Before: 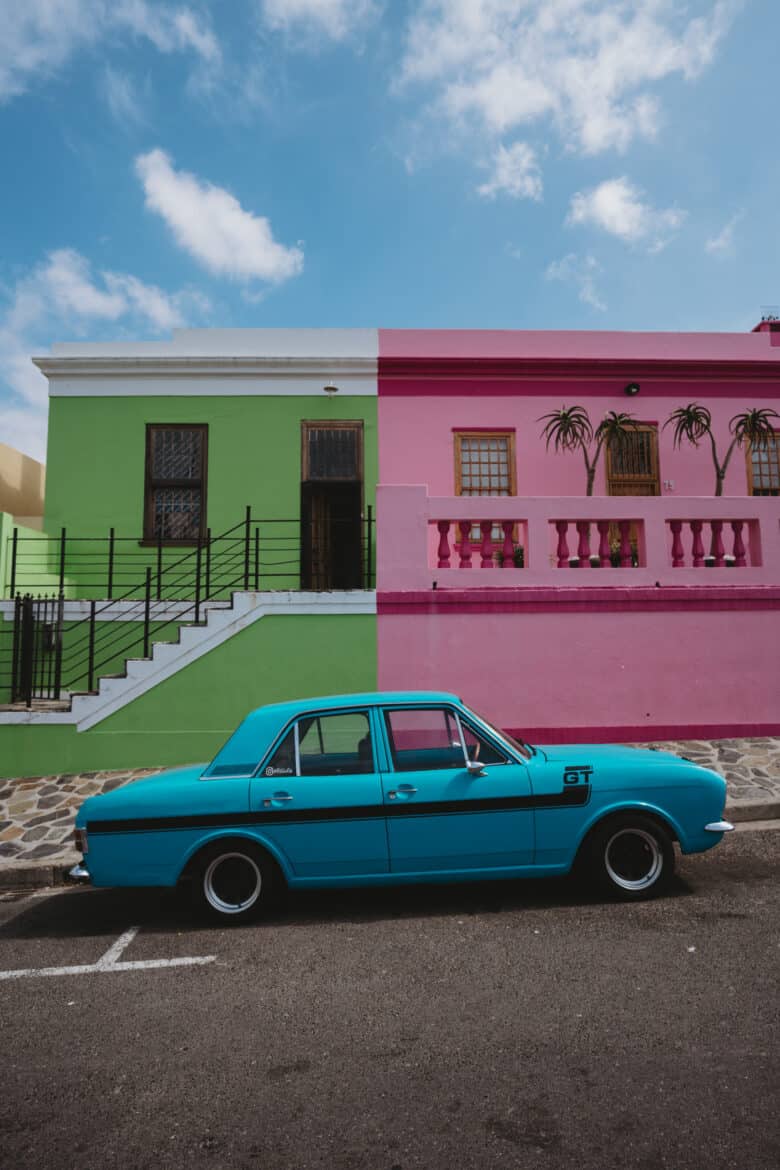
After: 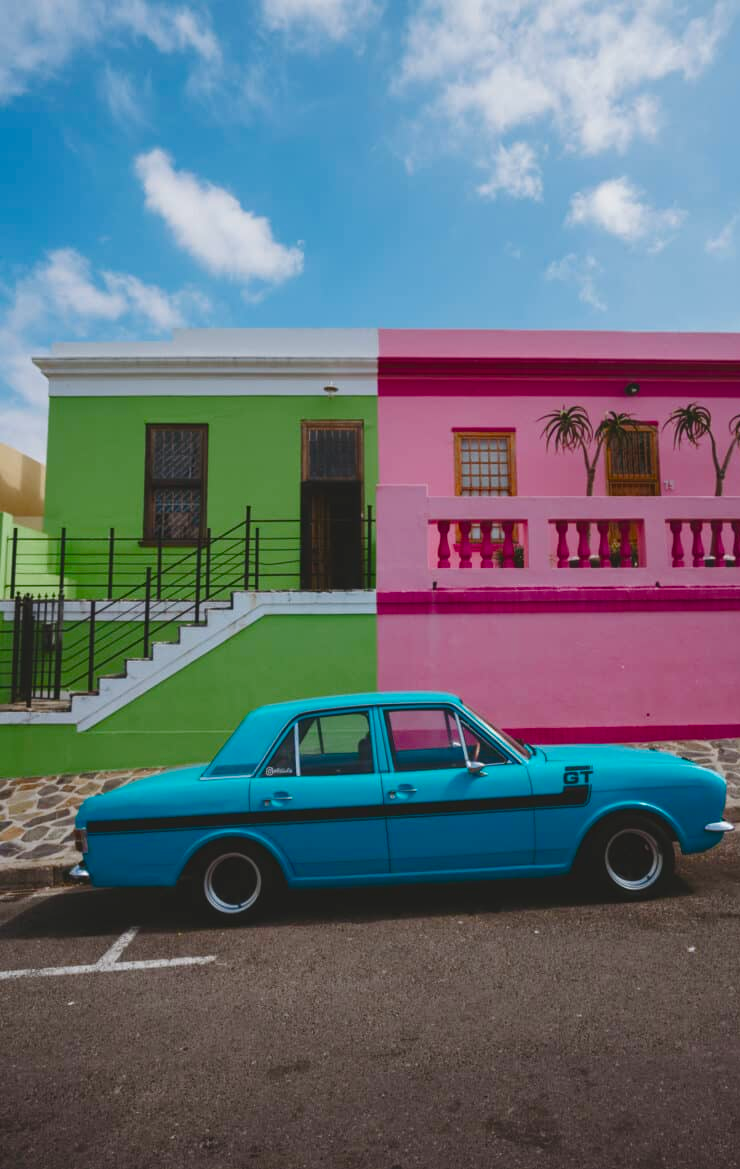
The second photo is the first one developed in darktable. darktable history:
color balance rgb: global offset › luminance 0.707%, perceptual saturation grading › global saturation 19.923%, perceptual saturation grading › highlights -25.06%, perceptual saturation grading › shadows 50.212%, global vibrance 20%
crop and rotate: right 5.115%
